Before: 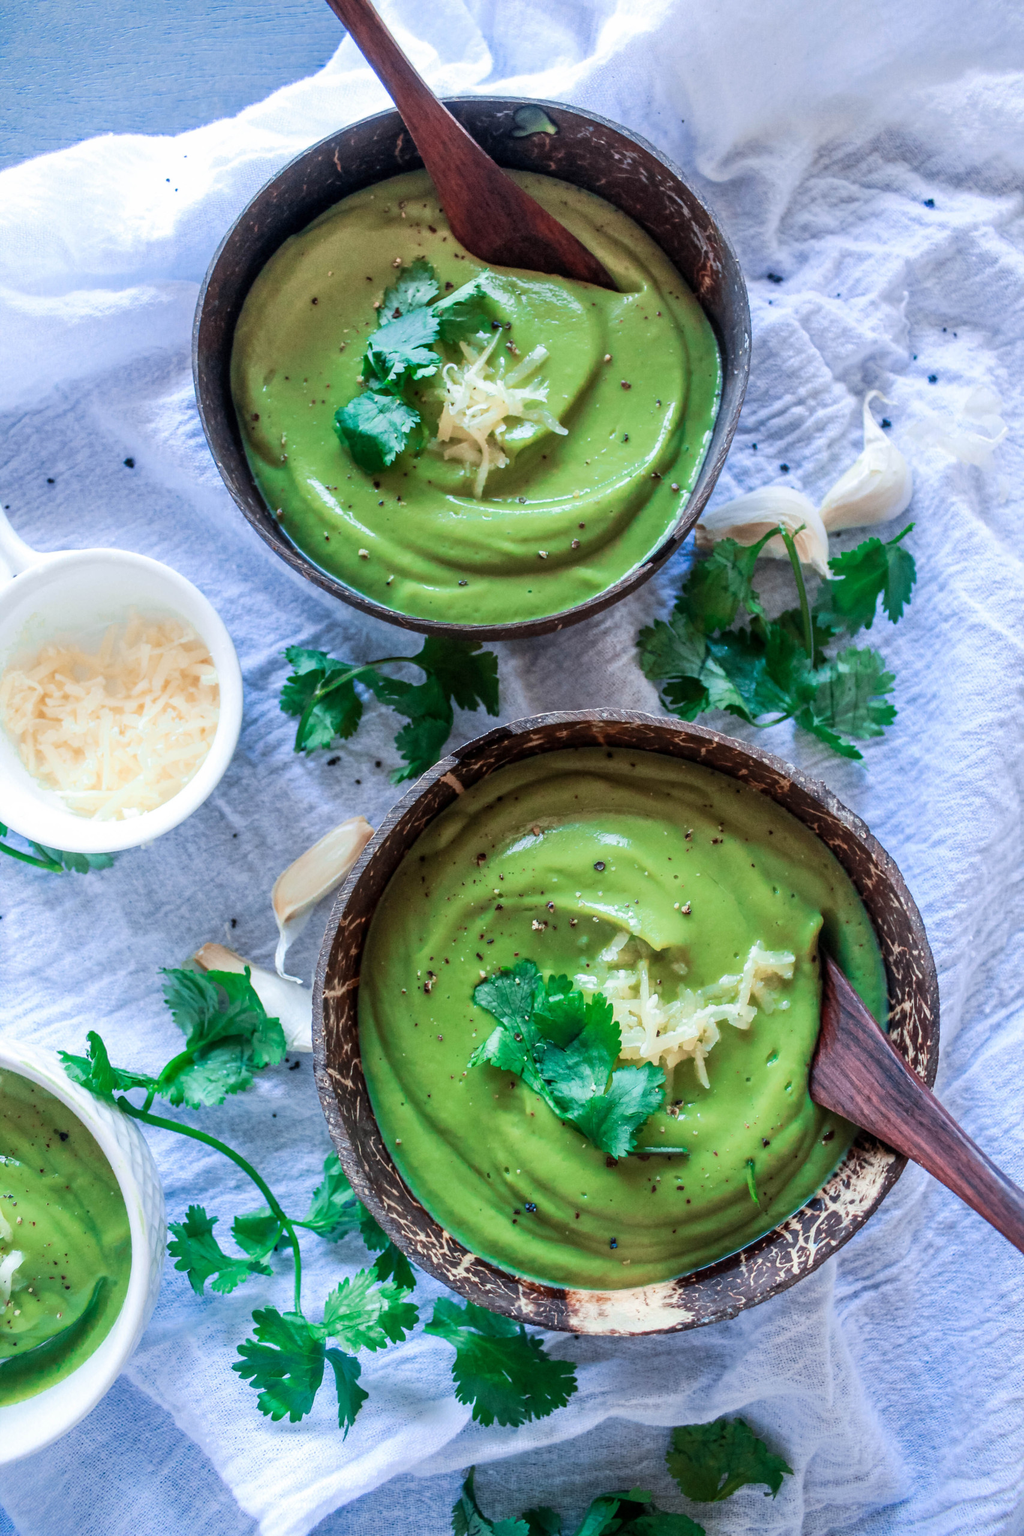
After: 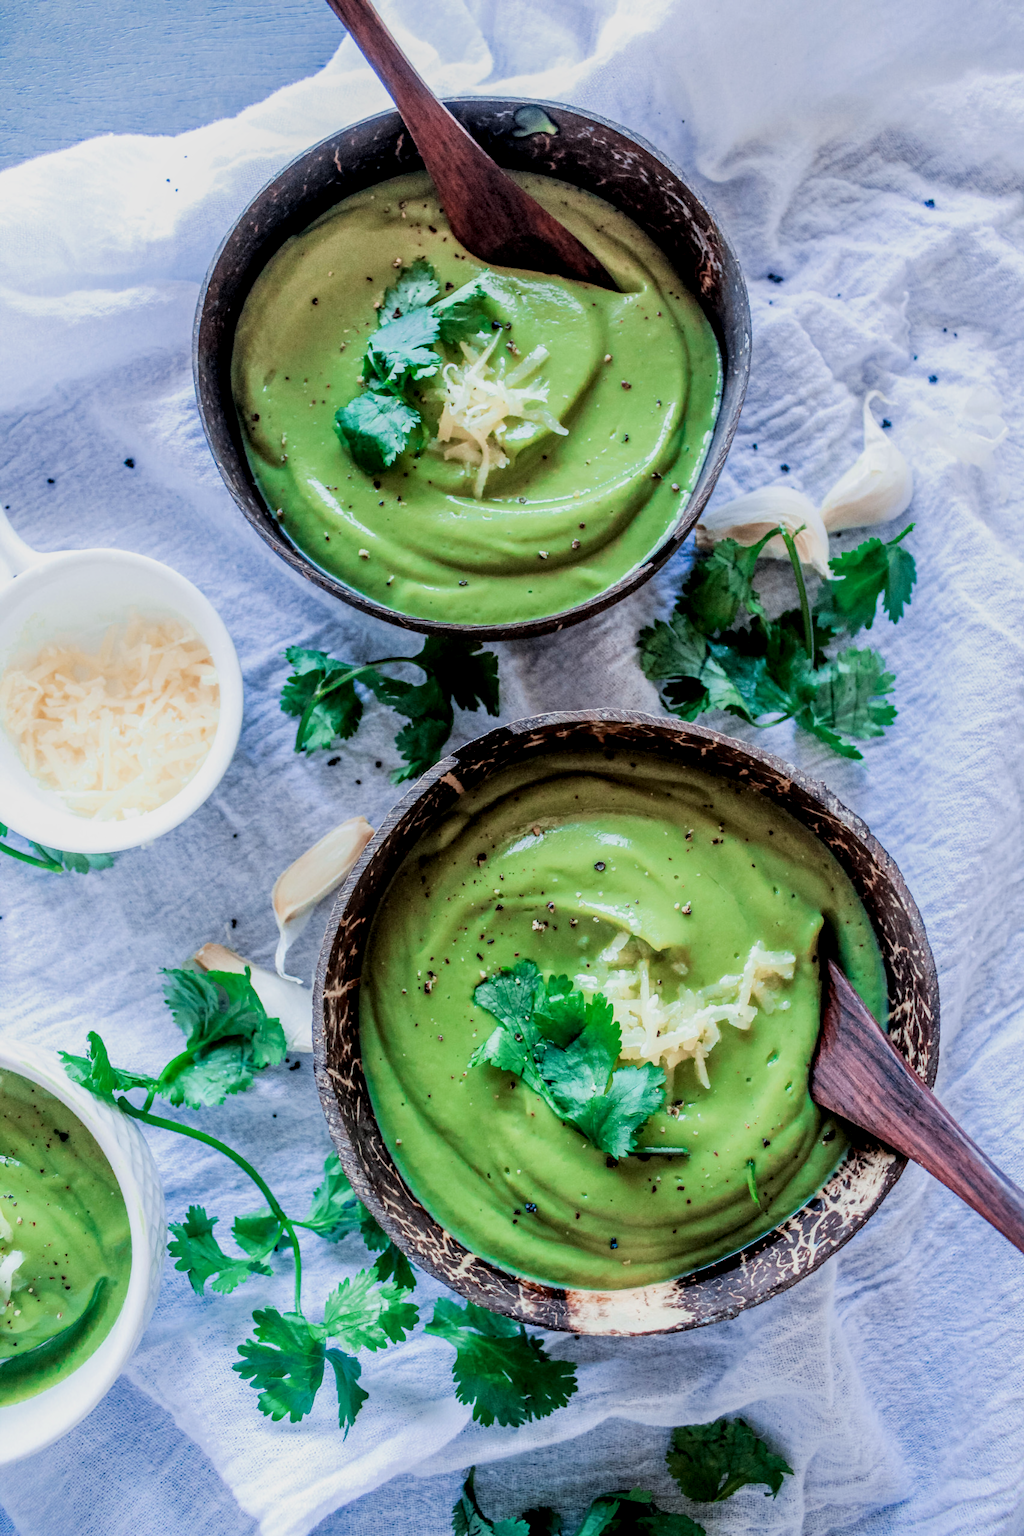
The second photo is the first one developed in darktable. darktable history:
local contrast: detail 130%
exposure: black level correction 0.001, compensate highlight preservation false
filmic rgb: black relative exposure -7.65 EV, white relative exposure 4.56 EV, hardness 3.61
tone equalizer: -8 EV -0.418 EV, -7 EV -0.404 EV, -6 EV -0.341 EV, -5 EV -0.215 EV, -3 EV 0.236 EV, -2 EV 0.329 EV, -1 EV 0.406 EV, +0 EV 0.394 EV, mask exposure compensation -0.484 EV
